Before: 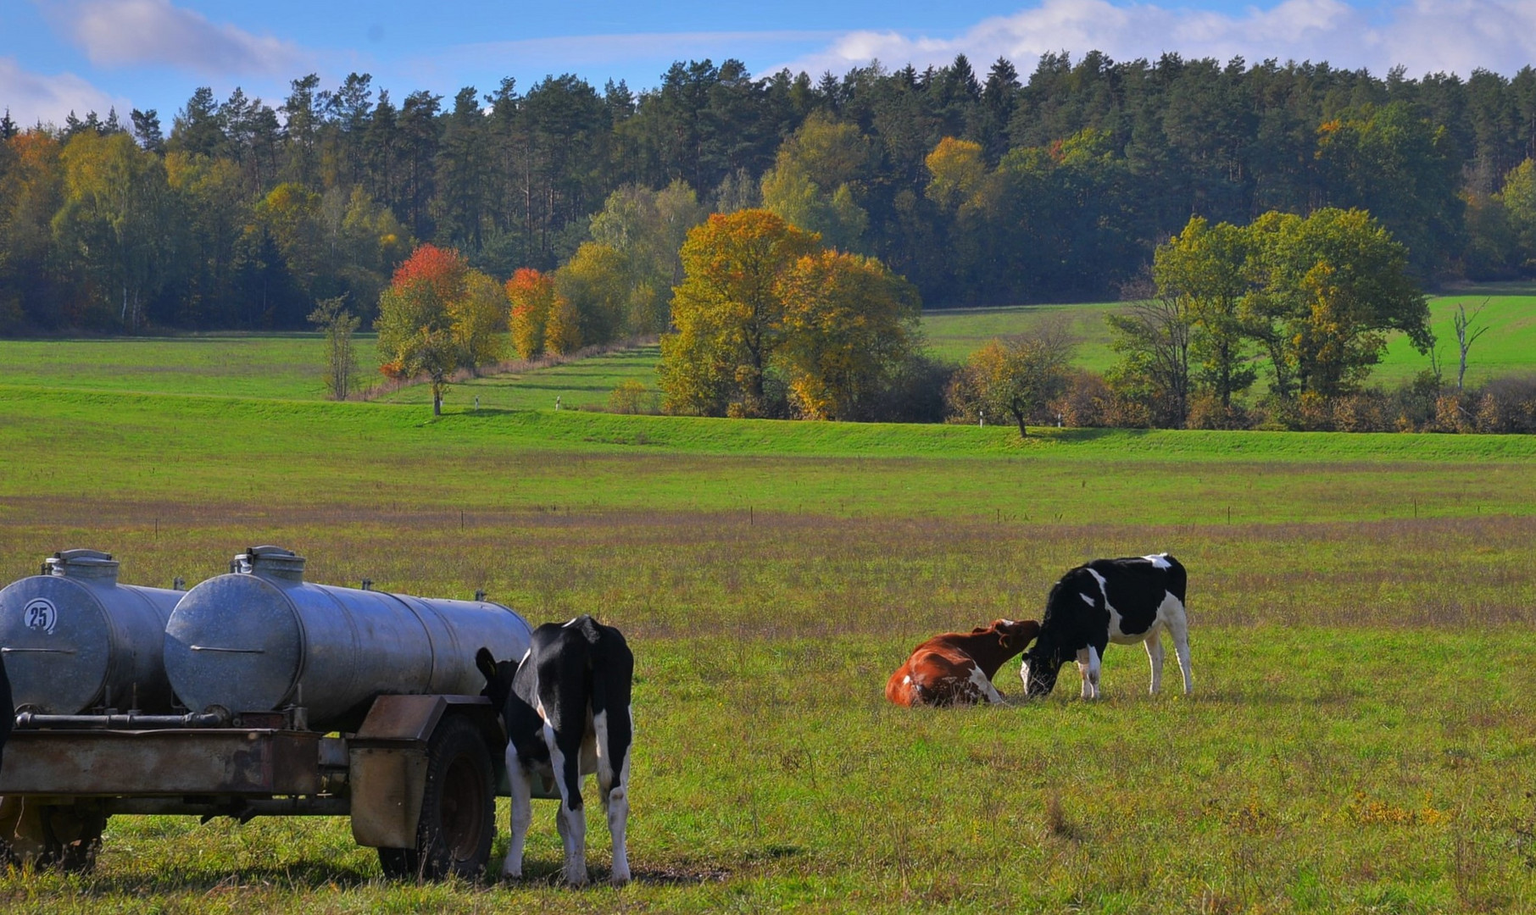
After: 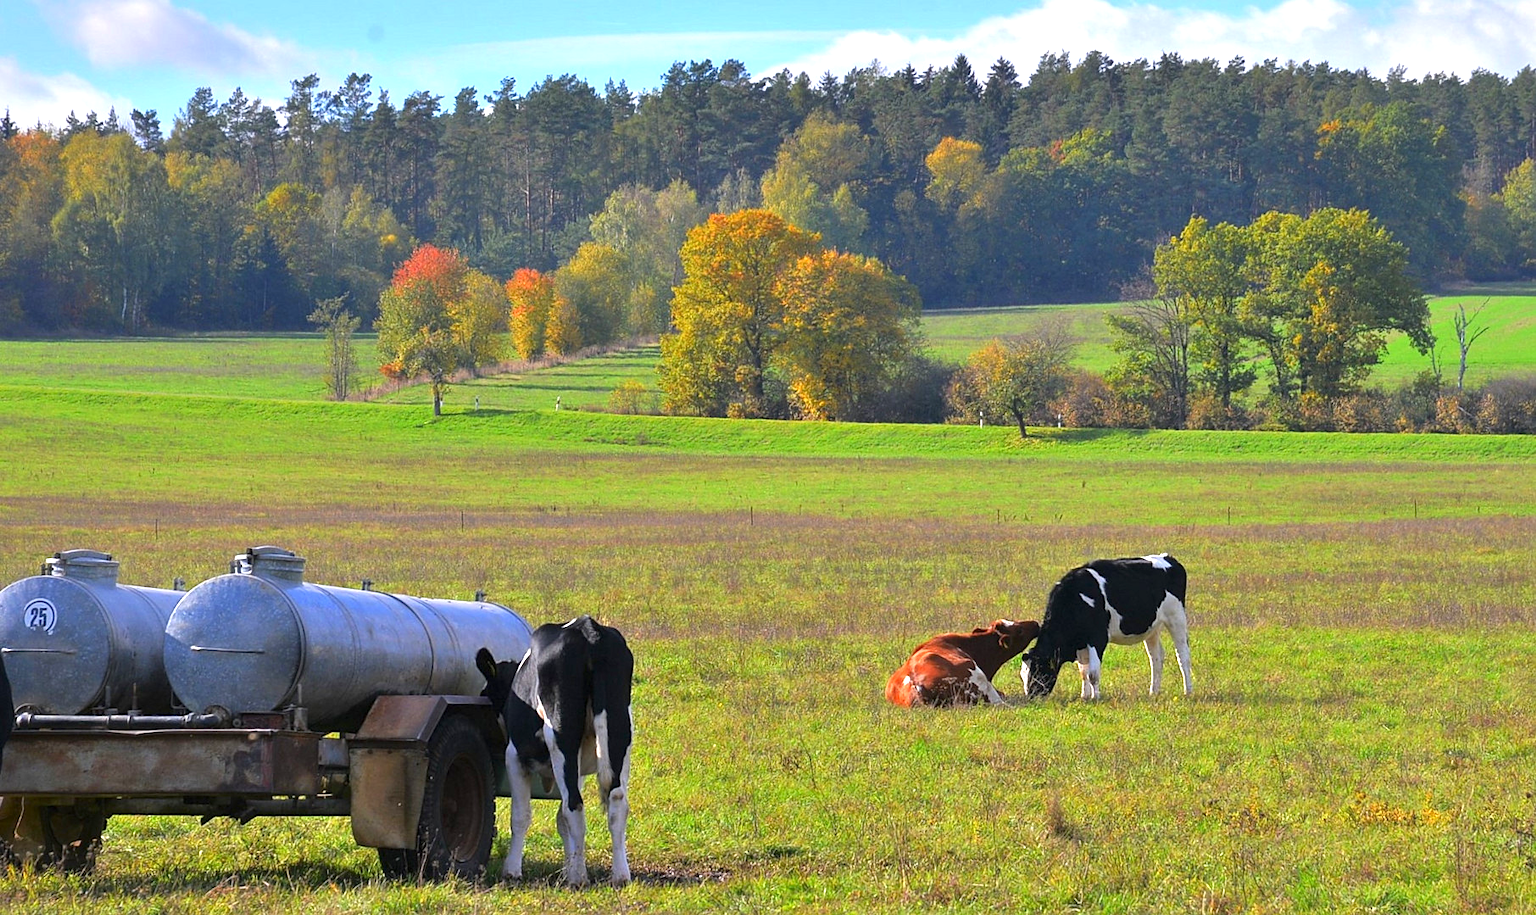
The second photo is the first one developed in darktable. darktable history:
sharpen: amount 0.207
exposure: black level correction 0.001, exposure 1.047 EV, compensate highlight preservation false
tone equalizer: edges refinement/feathering 500, mask exposure compensation -1.57 EV, preserve details no
